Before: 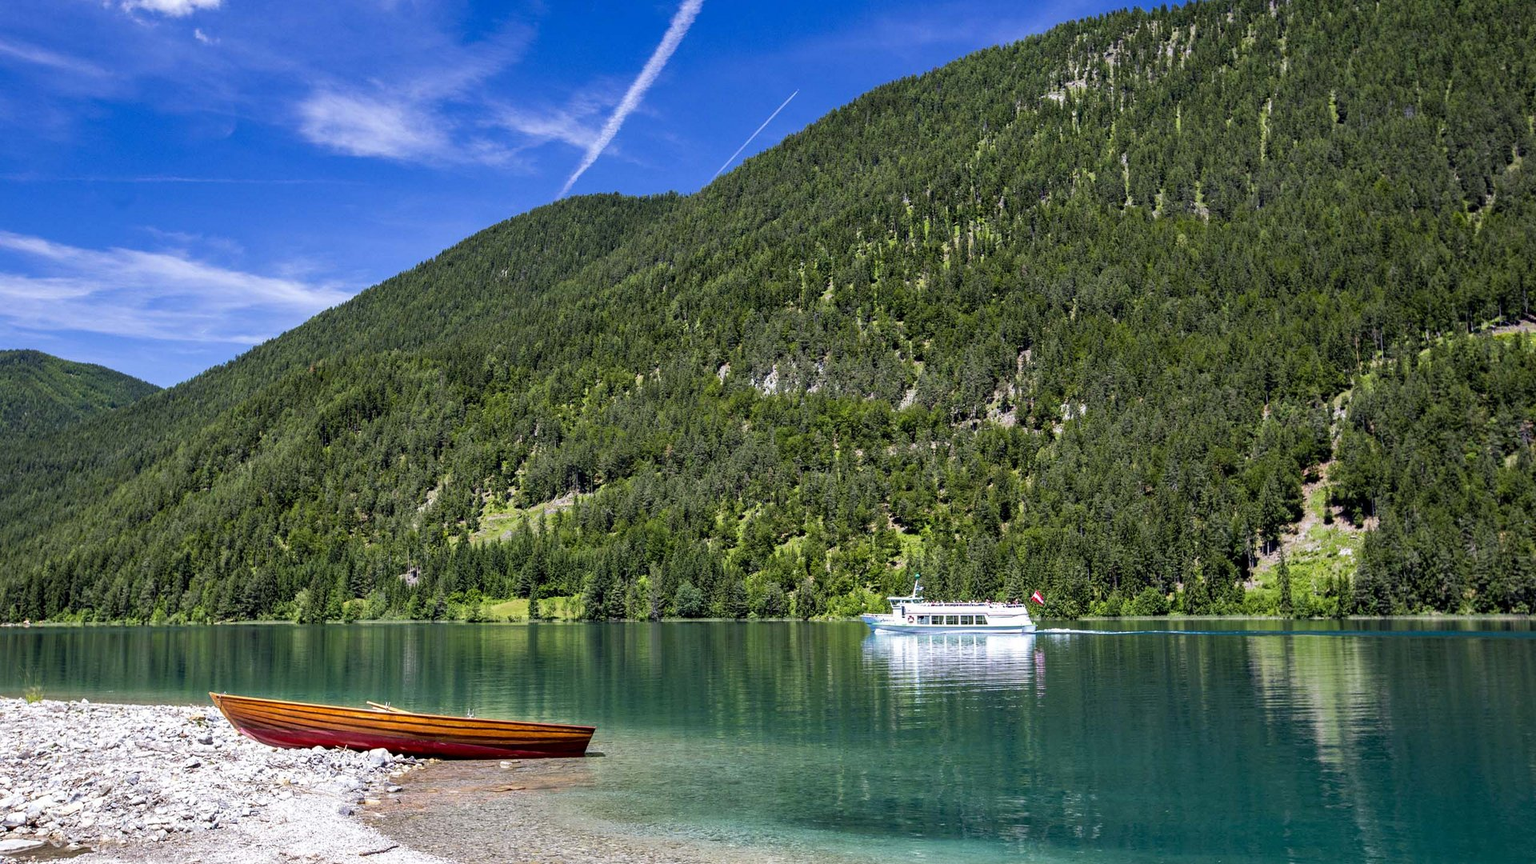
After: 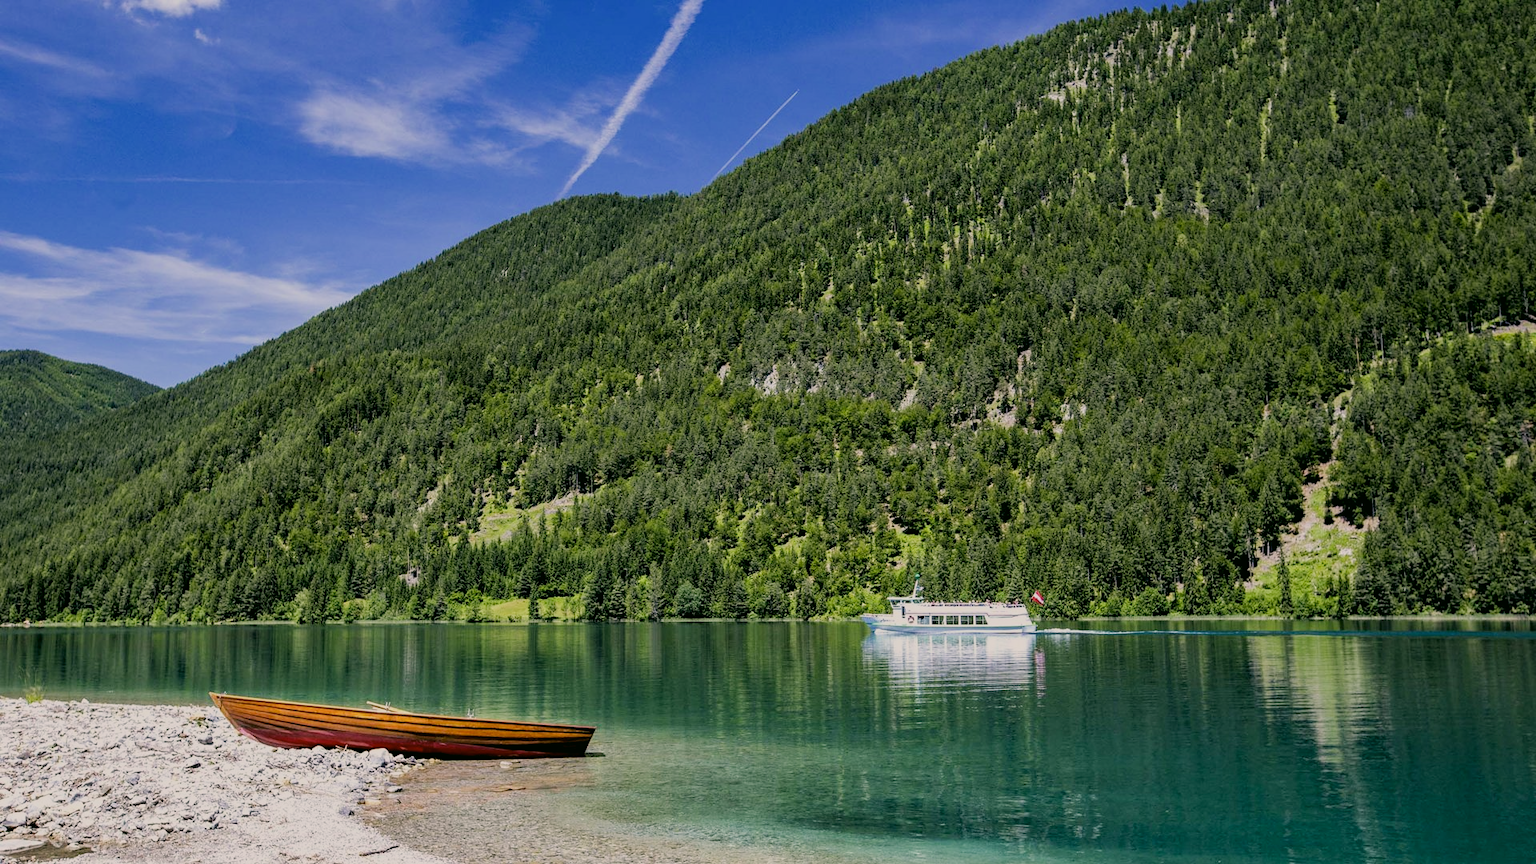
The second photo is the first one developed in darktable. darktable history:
color correction: highlights a* 4.45, highlights b* 4.93, shadows a* -7.18, shadows b* 4.57
filmic rgb: black relative exposure -7.65 EV, white relative exposure 4.56 EV, threshold 2.96 EV, hardness 3.61, enable highlight reconstruction true
